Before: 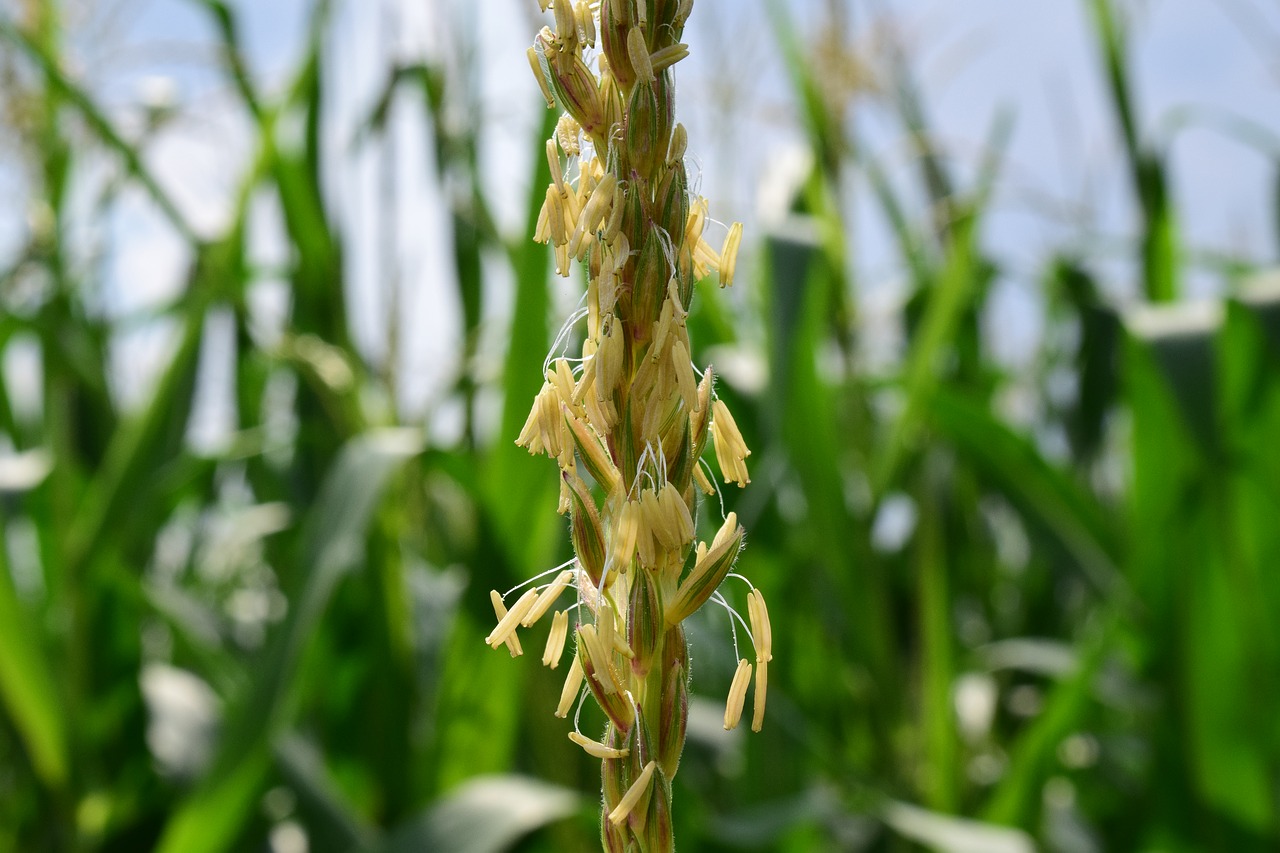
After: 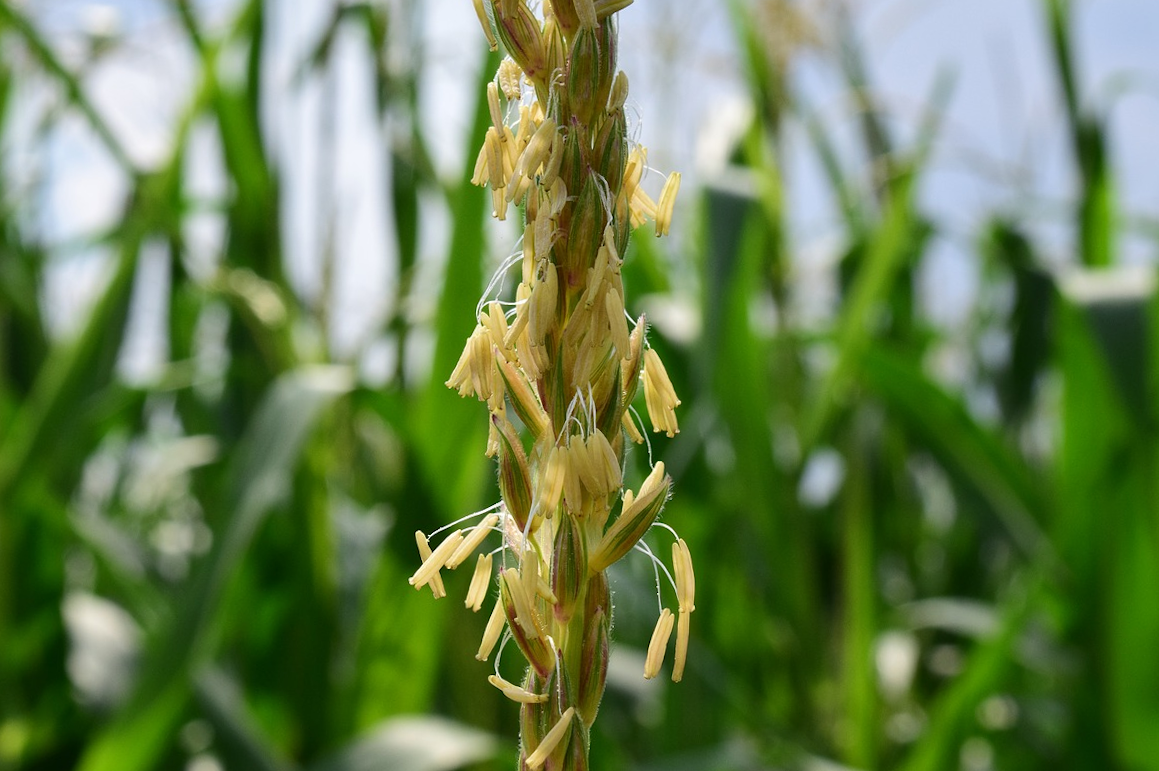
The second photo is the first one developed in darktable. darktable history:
crop and rotate: angle -2.05°, left 3.08%, top 4.066%, right 1.557%, bottom 0.641%
